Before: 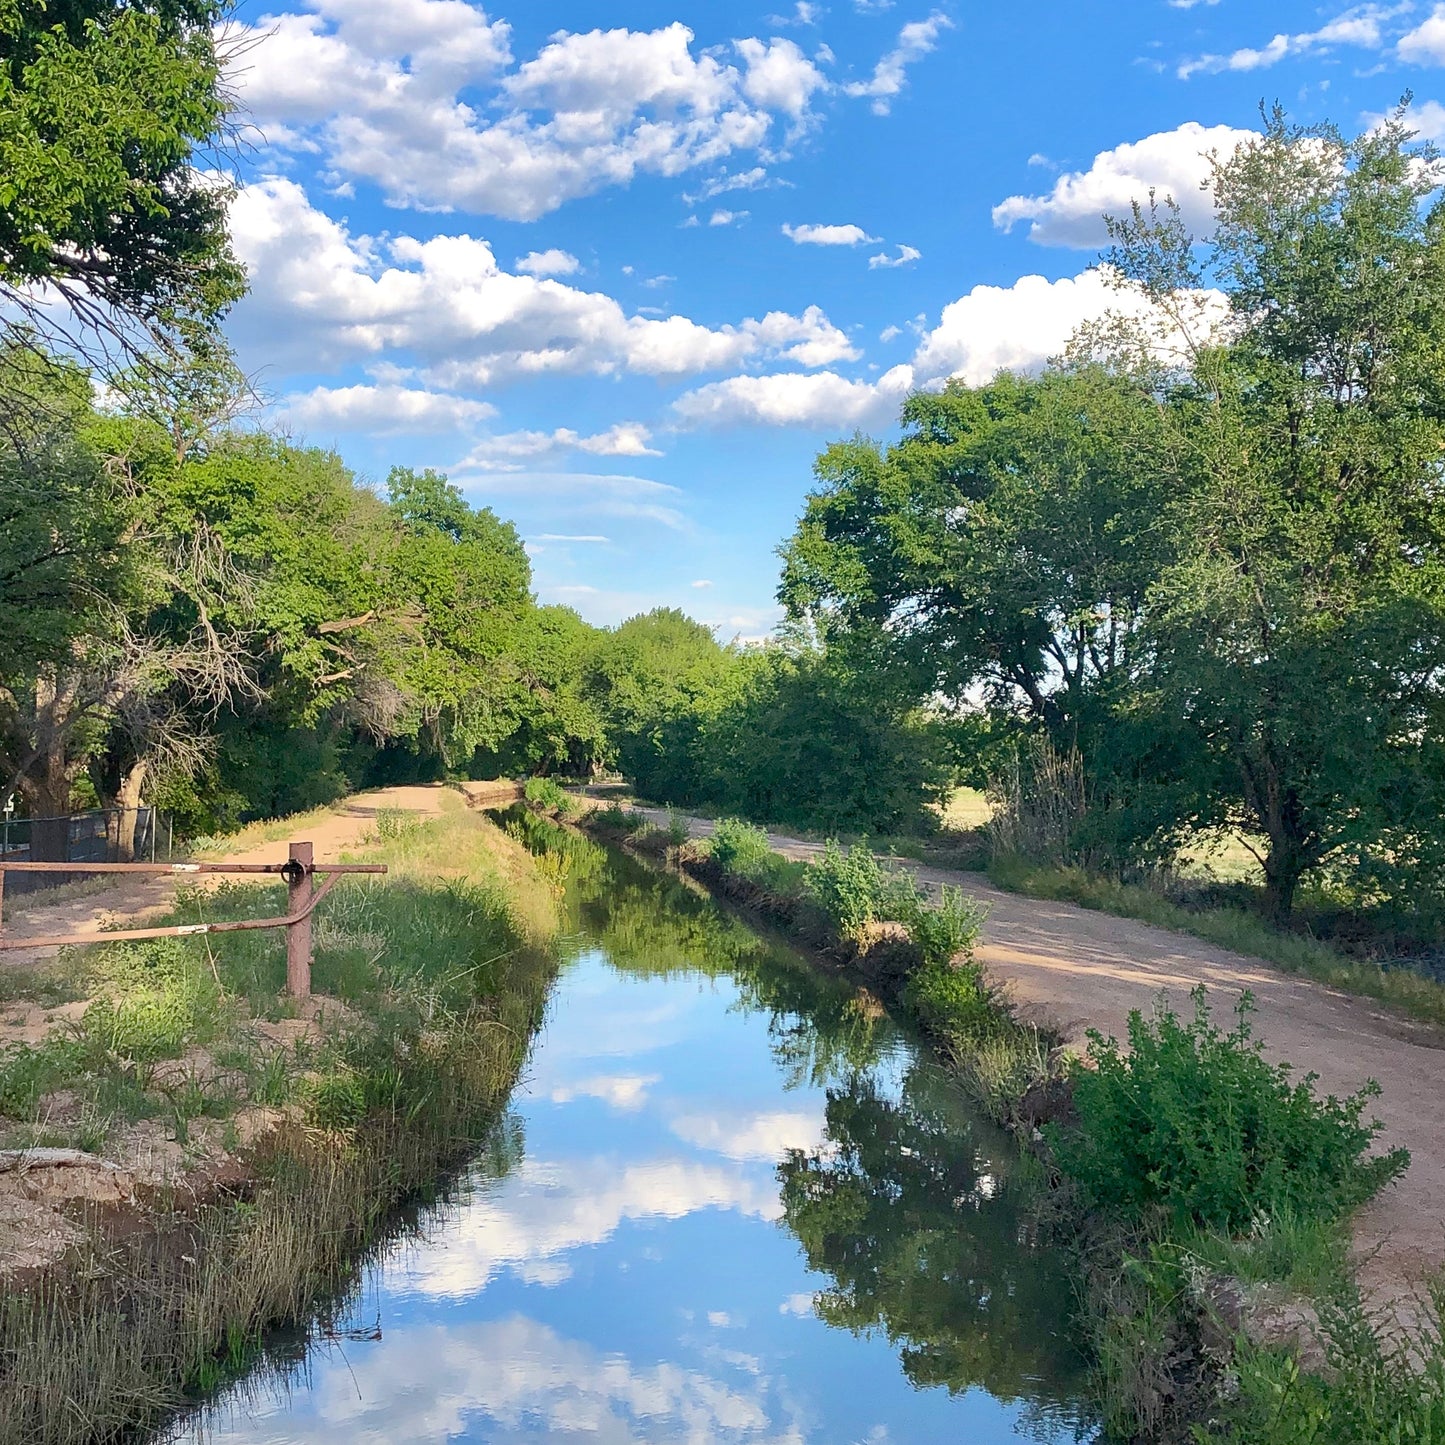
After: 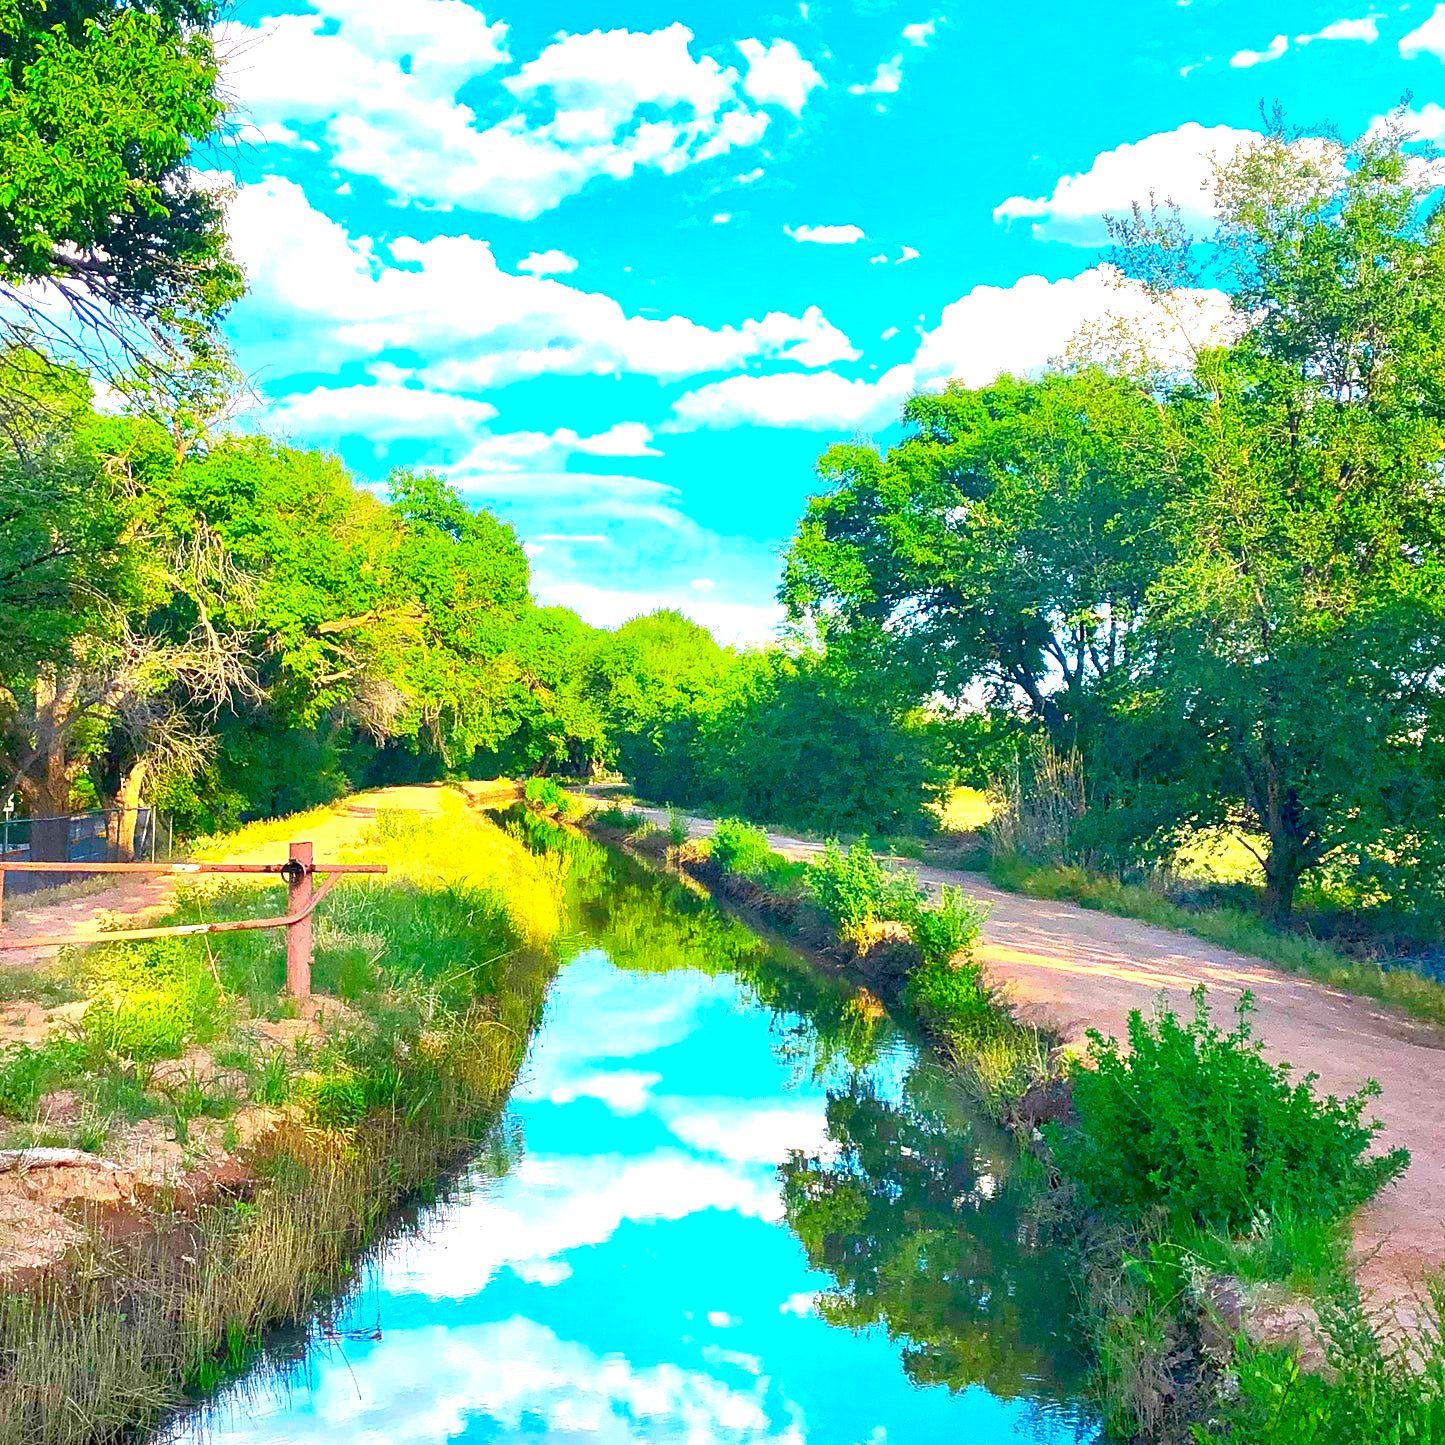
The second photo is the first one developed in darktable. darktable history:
color correction: saturation 2.15
exposure: black level correction 0, exposure 1.1 EV, compensate exposure bias true, compensate highlight preservation false
